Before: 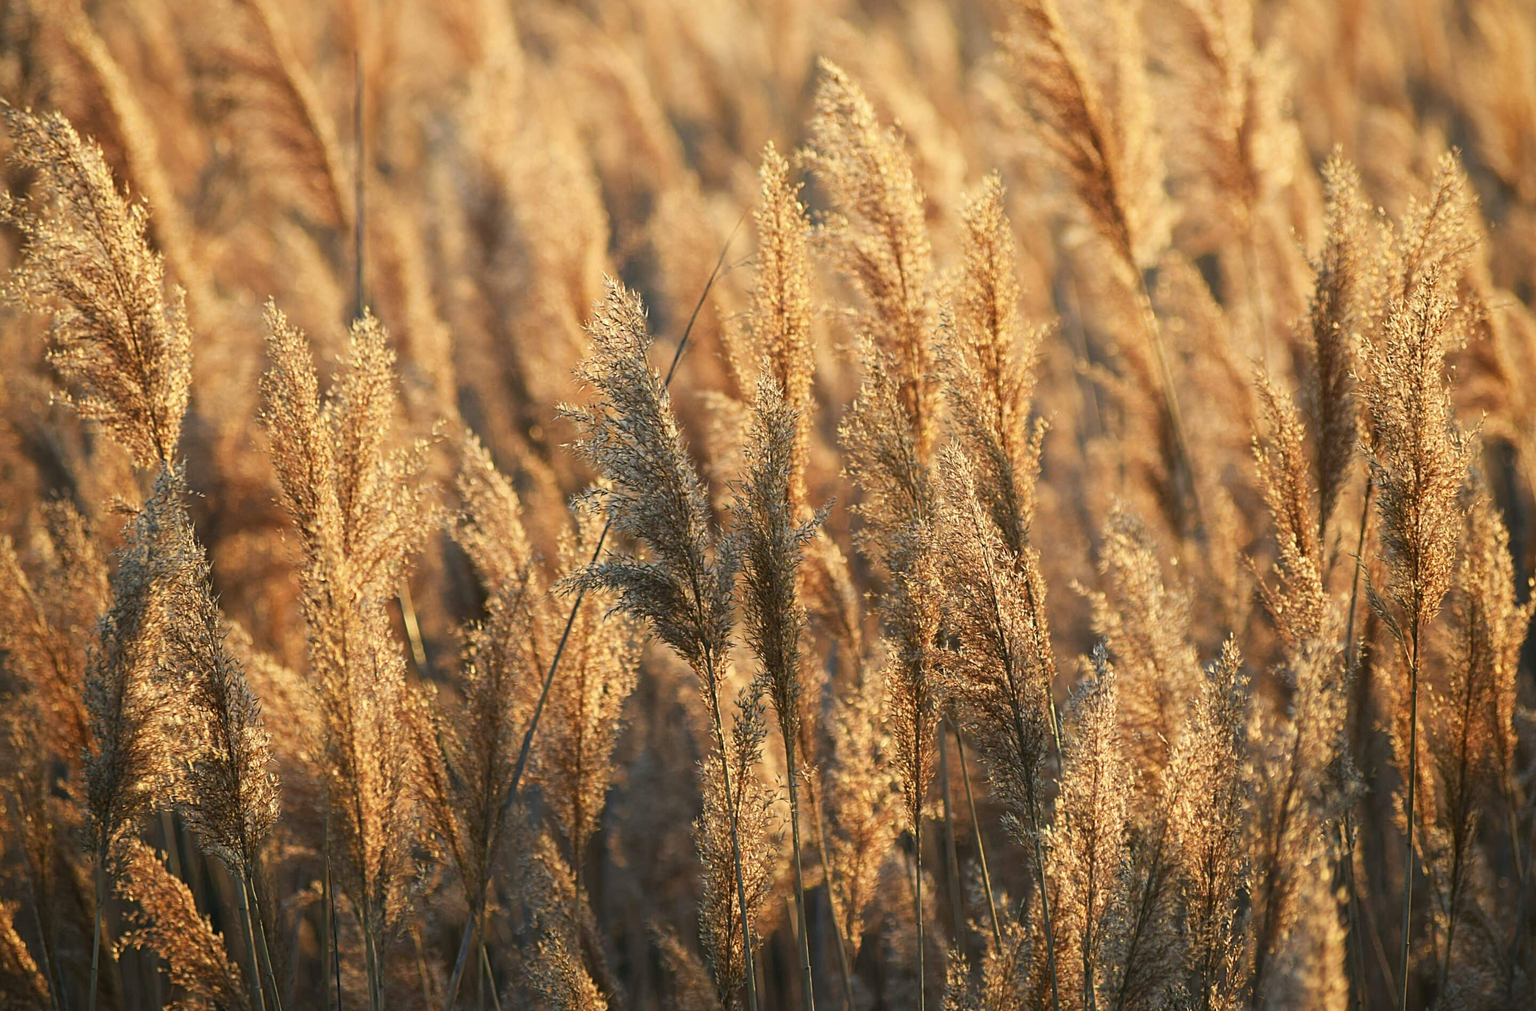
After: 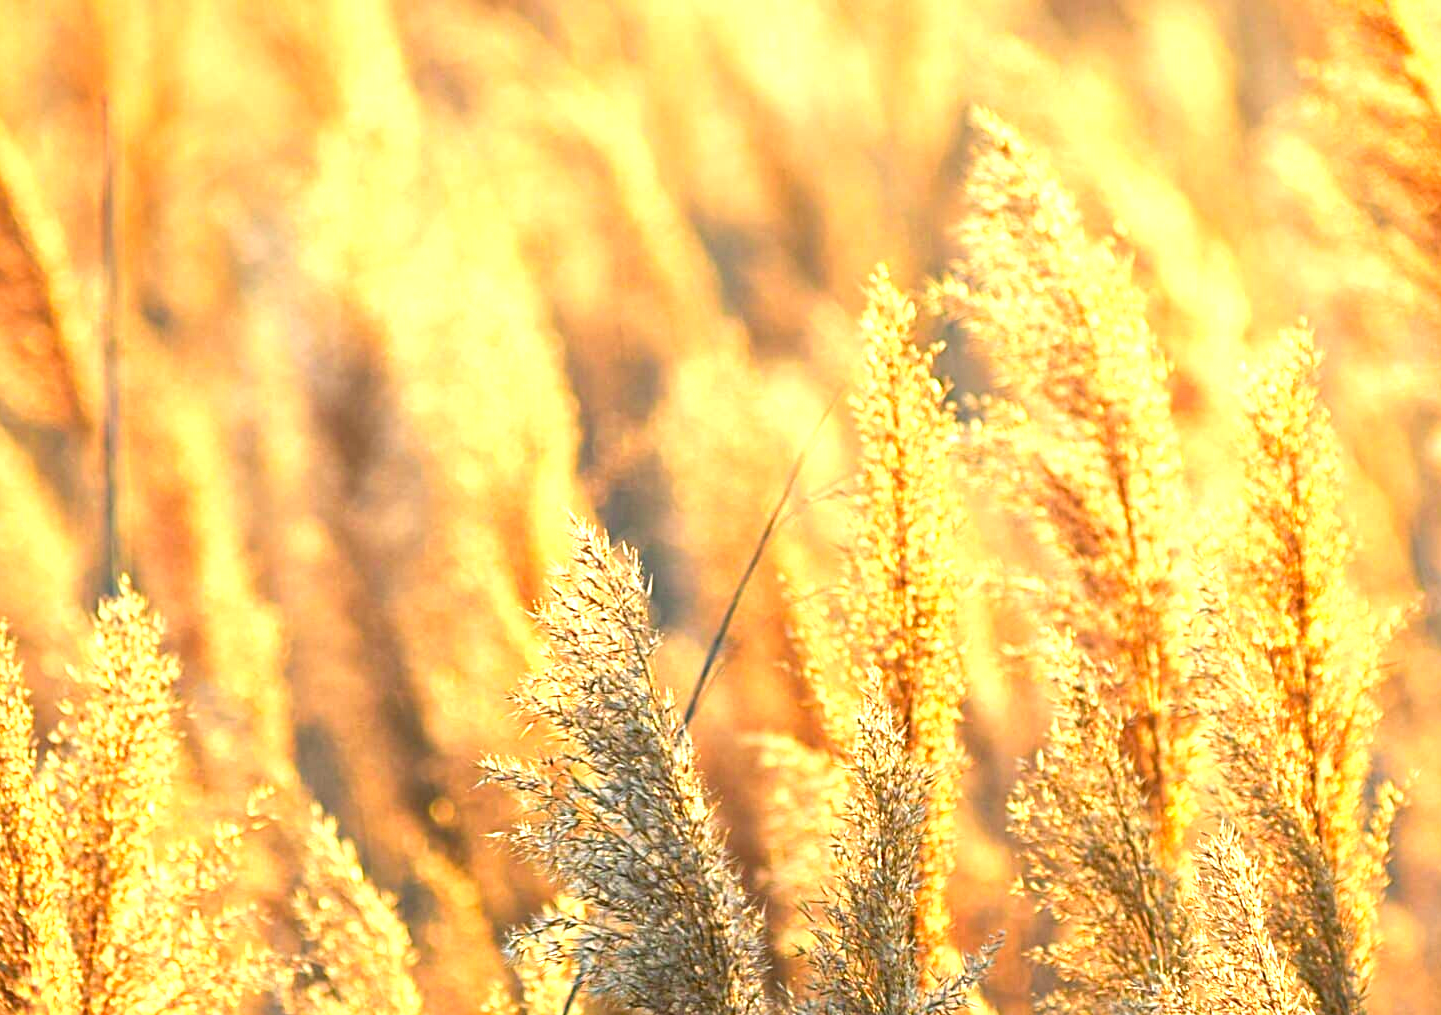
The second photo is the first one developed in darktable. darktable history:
exposure: black level correction 0, exposure 1.2 EV, compensate exposure bias true, compensate highlight preservation false
color correction: saturation 1.34
crop: left 19.556%, right 30.401%, bottom 46.458%
